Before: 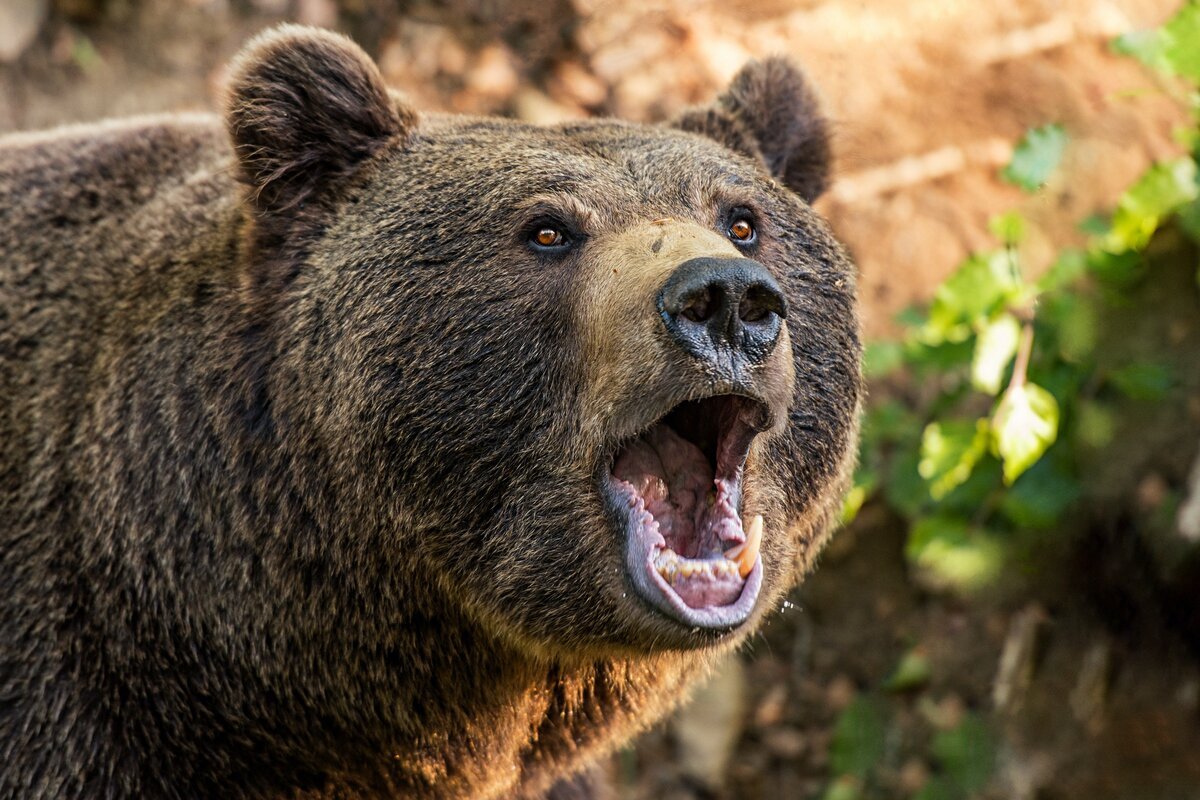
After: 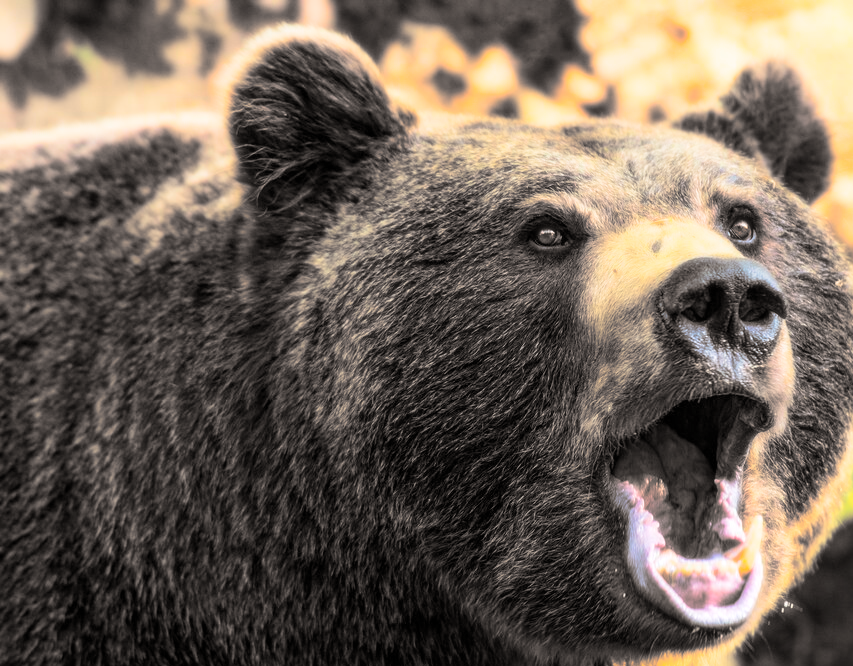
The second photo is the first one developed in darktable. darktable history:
bloom: size 0%, threshold 54.82%, strength 8.31%
color balance rgb: linear chroma grading › global chroma 15%, perceptual saturation grading › global saturation 30%
split-toning: shadows › hue 26°, shadows › saturation 0.09, highlights › hue 40°, highlights › saturation 0.18, balance -63, compress 0%
crop: right 28.885%, bottom 16.626%
